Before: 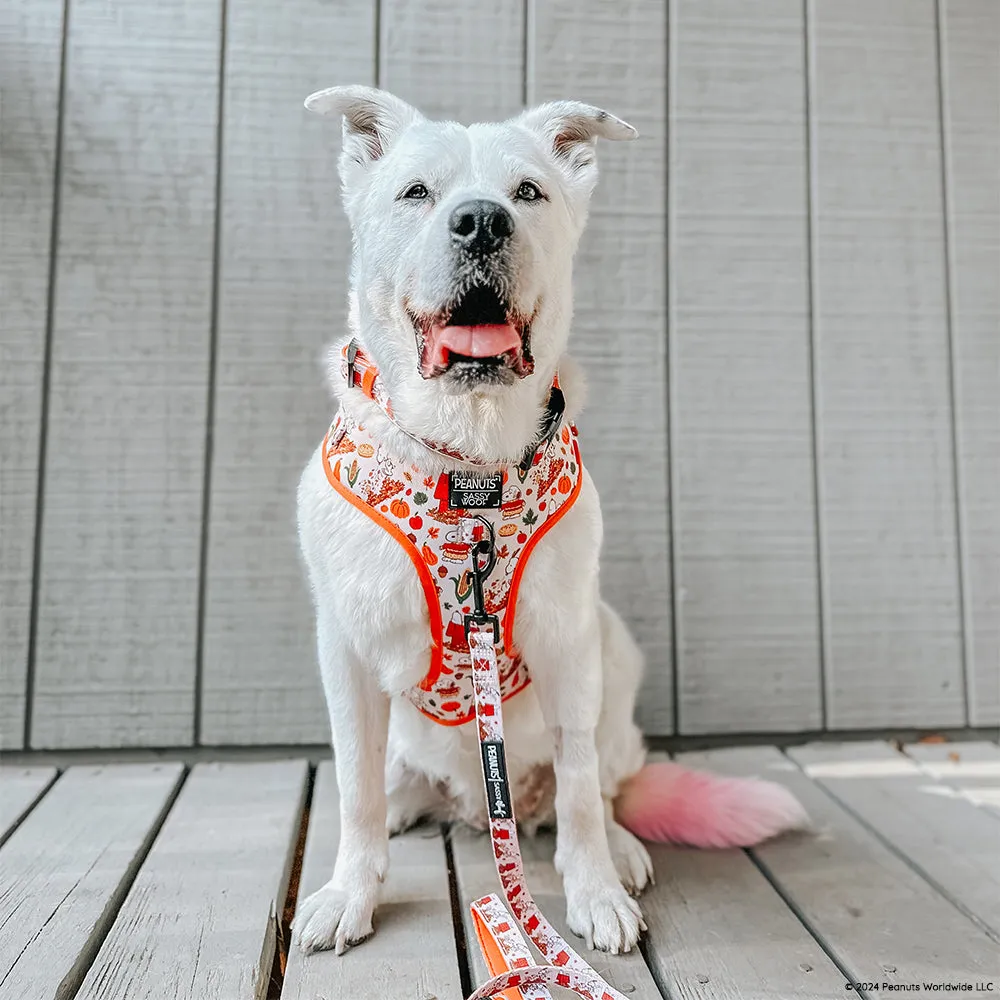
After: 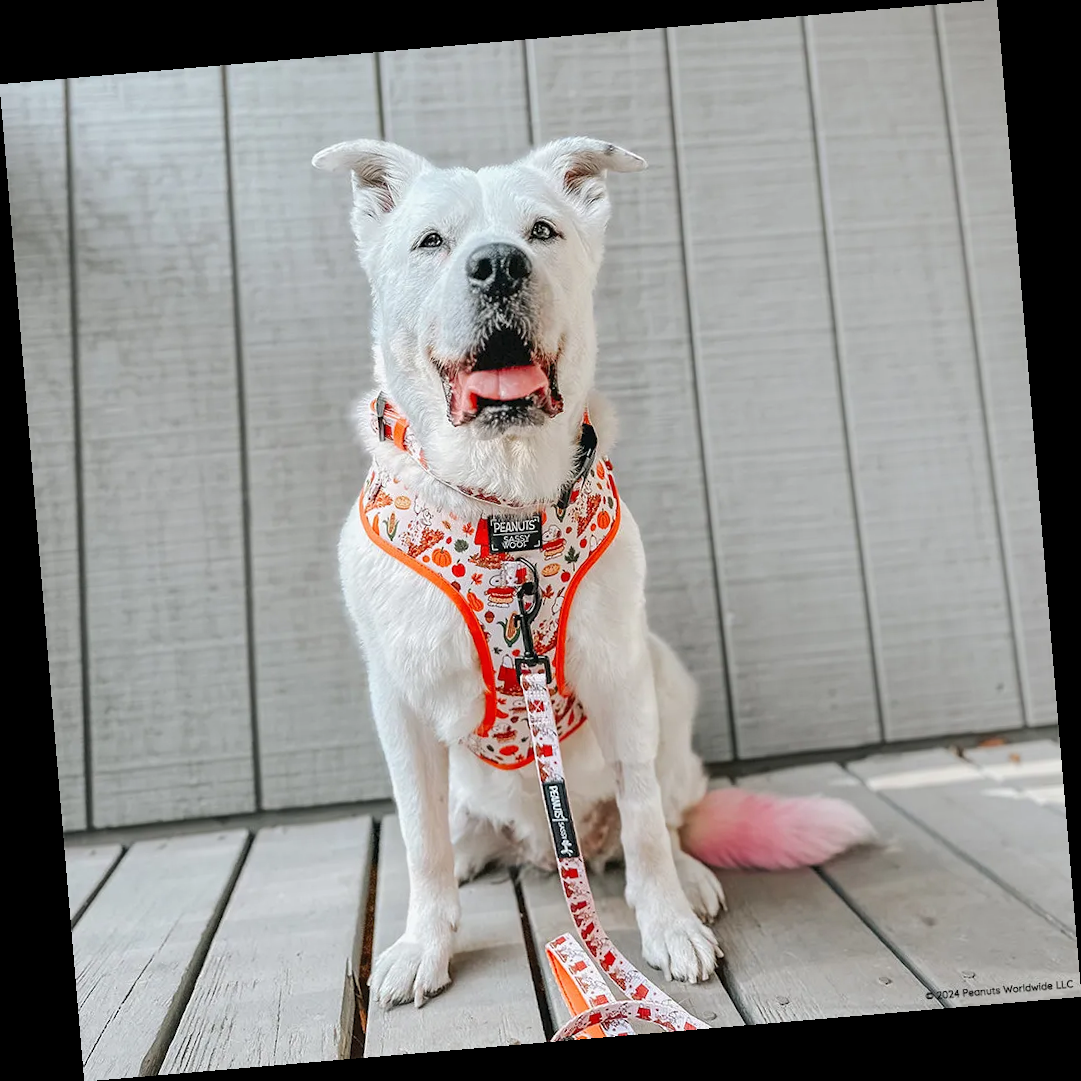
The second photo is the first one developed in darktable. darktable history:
rotate and perspective: rotation -4.86°, automatic cropping off
exposure: compensate highlight preservation false
shadows and highlights: shadows 62.66, white point adjustment 0.37, highlights -34.44, compress 83.82%
